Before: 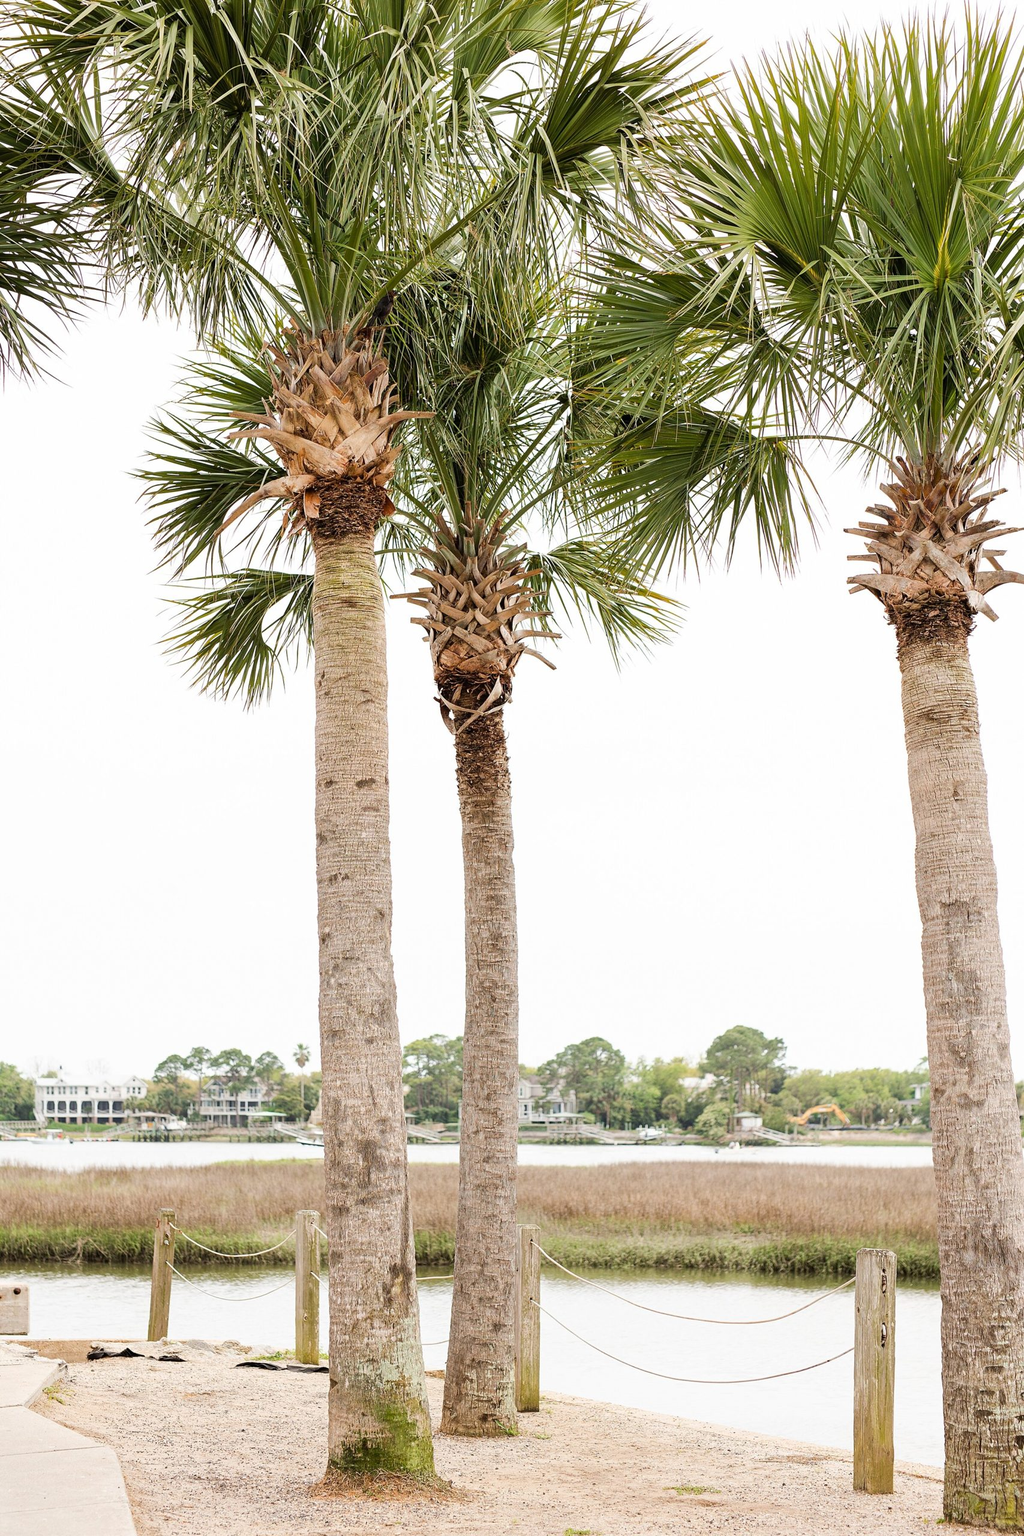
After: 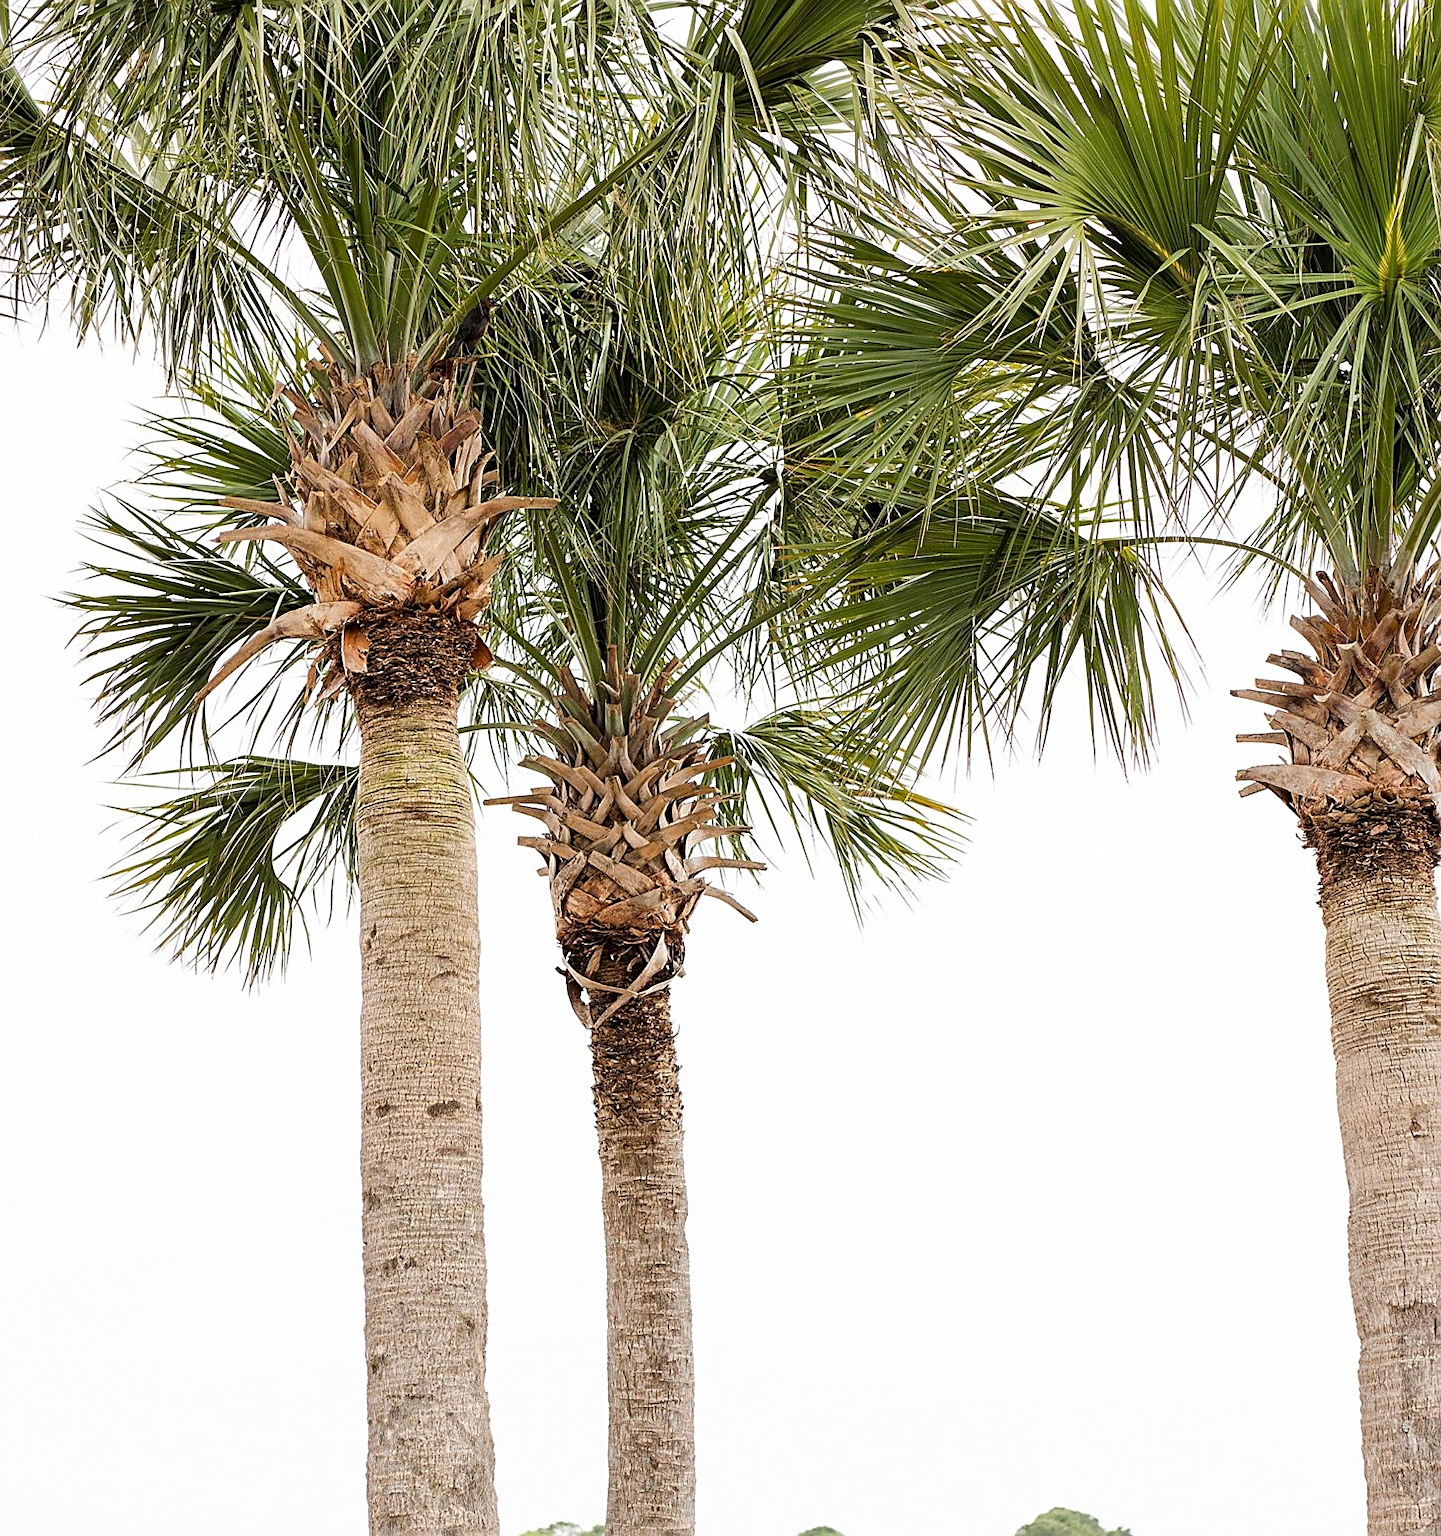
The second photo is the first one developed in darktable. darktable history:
sharpen: amount 0.486
crop and rotate: left 9.404%, top 7.112%, right 5.025%, bottom 32.101%
